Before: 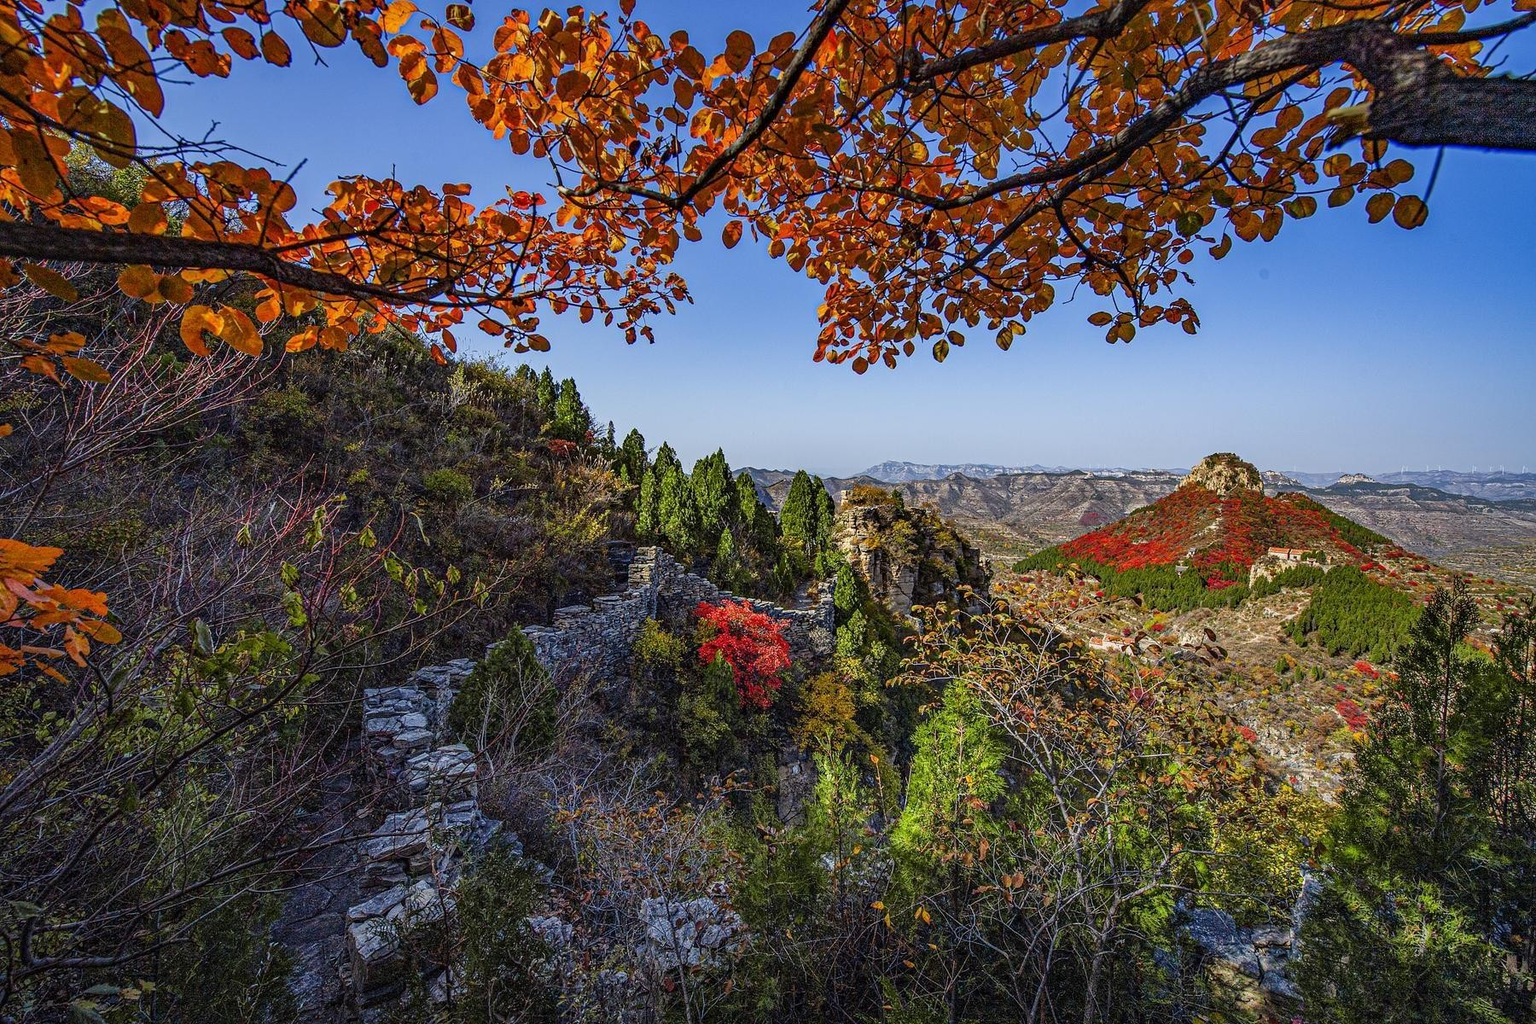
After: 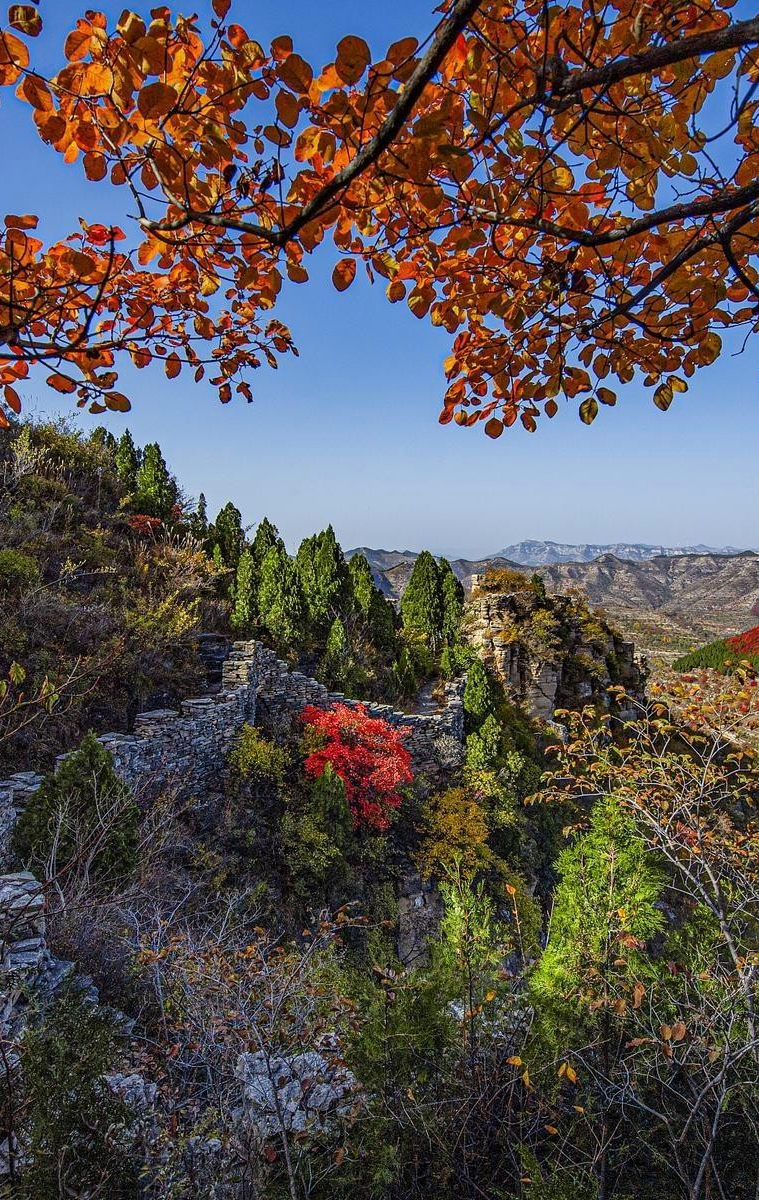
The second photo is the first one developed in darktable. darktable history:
color zones: curves: ch0 [(0, 0.5) (0.143, 0.5) (0.286, 0.5) (0.429, 0.5) (0.571, 0.5) (0.714, 0.476) (0.857, 0.5) (1, 0.5)]; ch2 [(0, 0.5) (0.143, 0.5) (0.286, 0.5) (0.429, 0.5) (0.571, 0.5) (0.714, 0.487) (0.857, 0.5) (1, 0.5)]
white balance: emerald 1
crop: left 28.583%, right 29.231%
